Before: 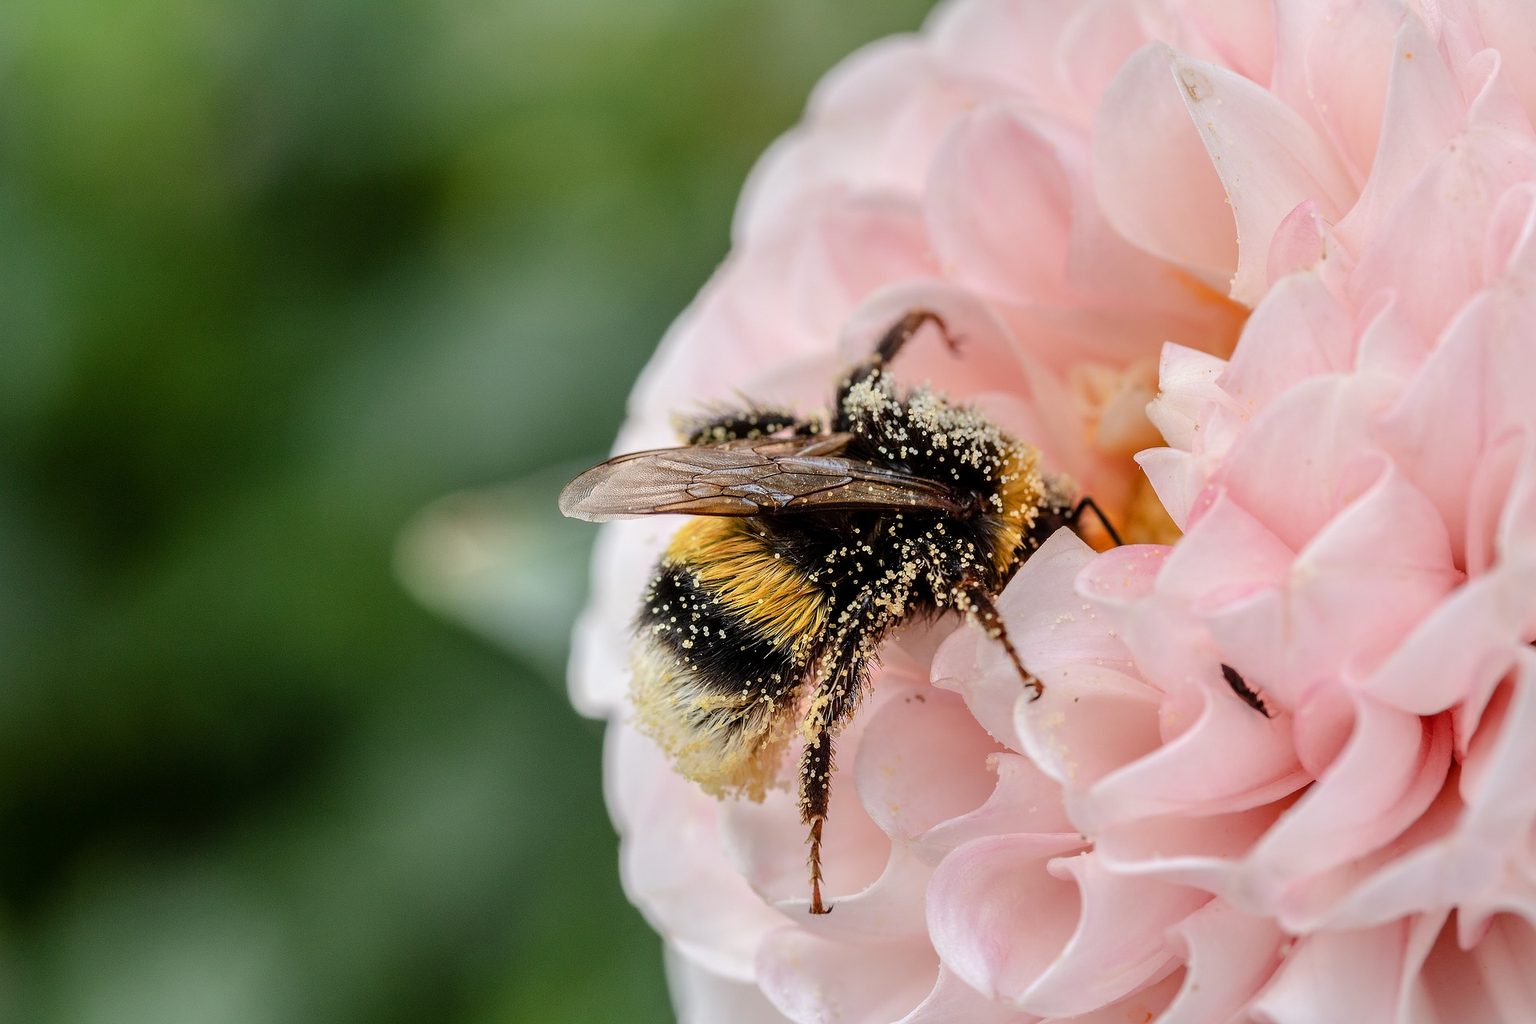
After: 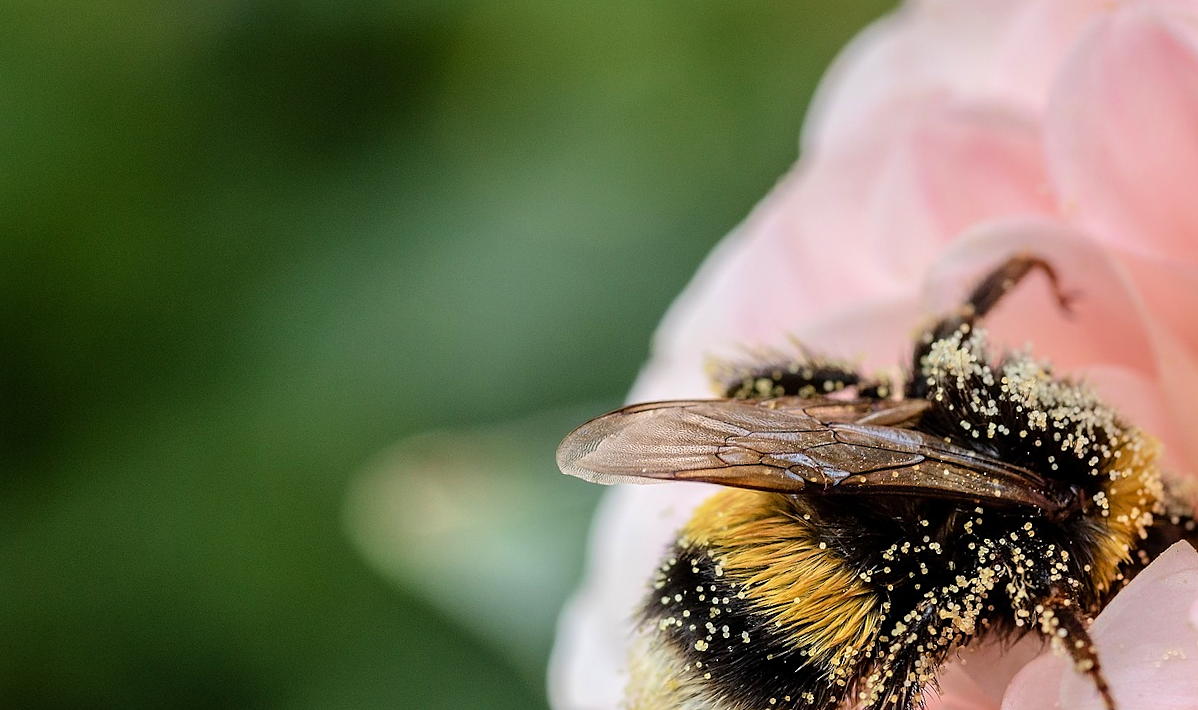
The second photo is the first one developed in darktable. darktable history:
crop and rotate: angle -4.99°, left 2.122%, top 6.945%, right 27.566%, bottom 30.519%
velvia: on, module defaults
sharpen: amount 0.2
